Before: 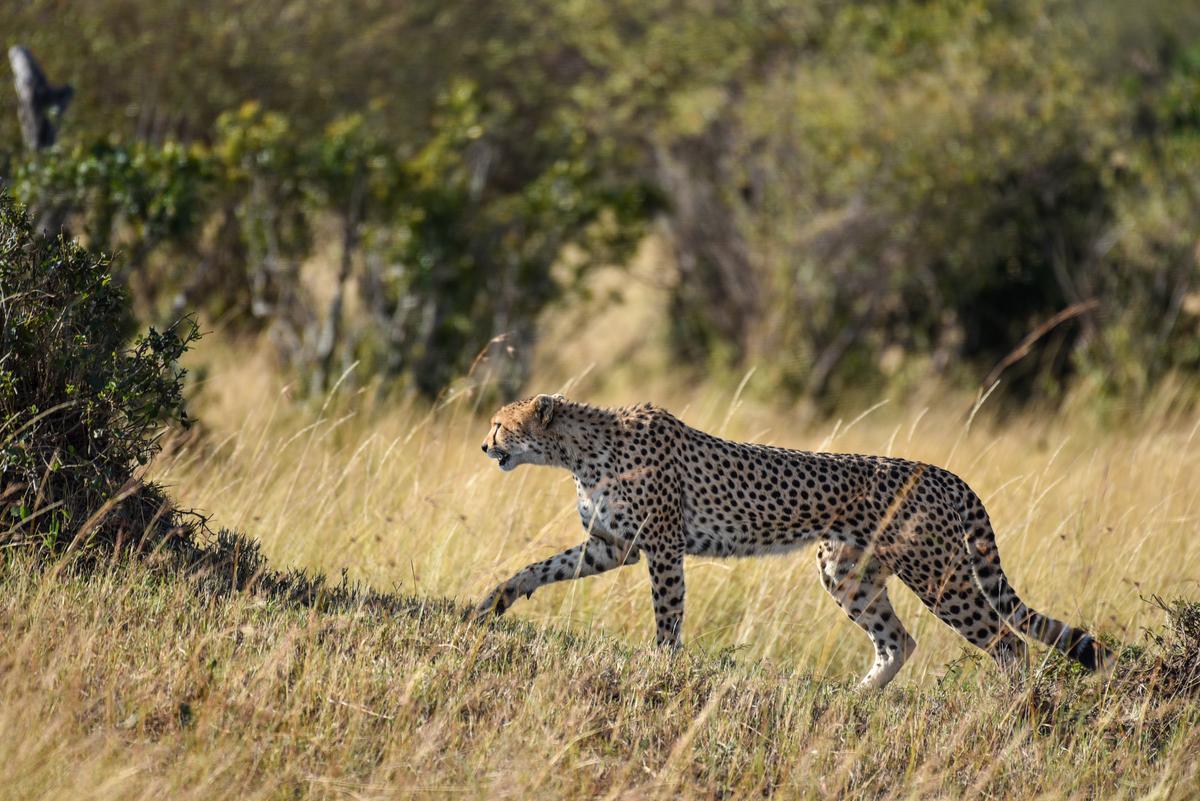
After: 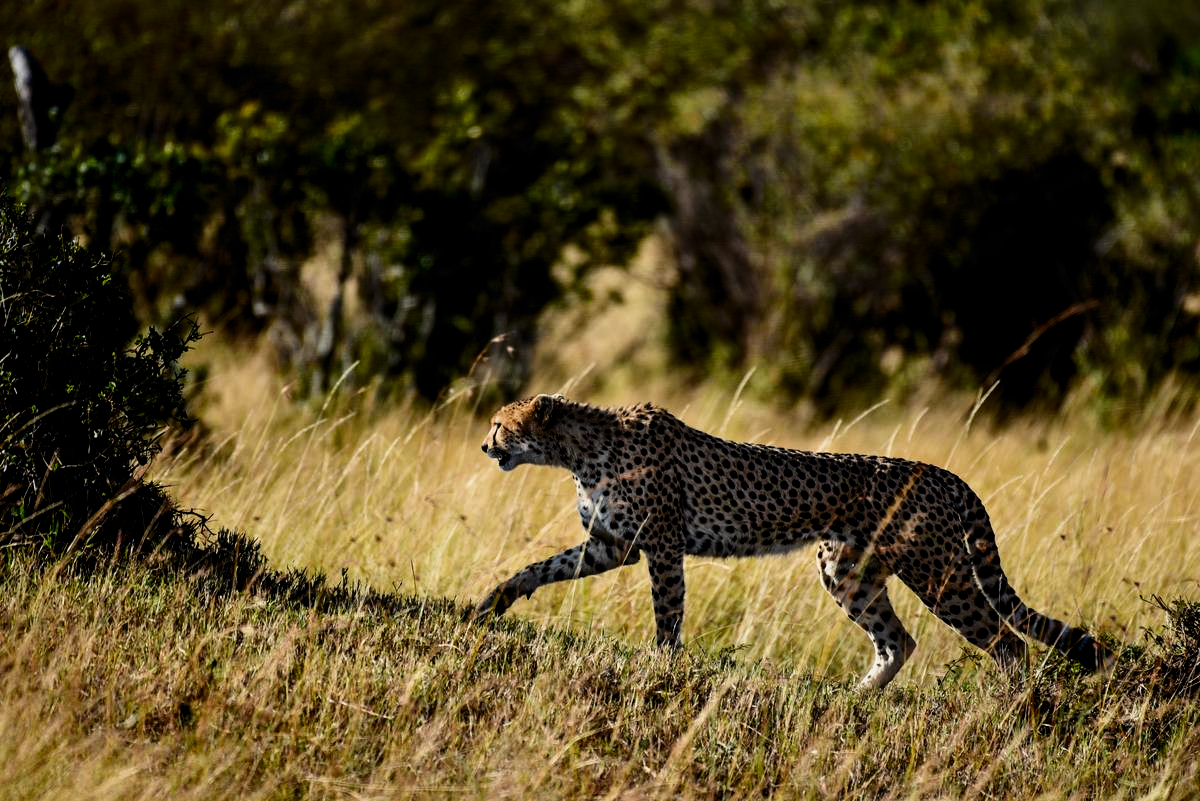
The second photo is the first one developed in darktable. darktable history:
filmic rgb: black relative exposure -5.05 EV, white relative exposure 3.53 EV, hardness 3.18, contrast 1.297, highlights saturation mix -49.02%, color science v6 (2022)
tone equalizer: -8 EV -0.386 EV, -7 EV -0.409 EV, -6 EV -0.337 EV, -5 EV -0.185 EV, -3 EV 0.239 EV, -2 EV 0.324 EV, -1 EV 0.404 EV, +0 EV 0.387 EV
contrast brightness saturation: contrast 0.093, brightness -0.584, saturation 0.168
